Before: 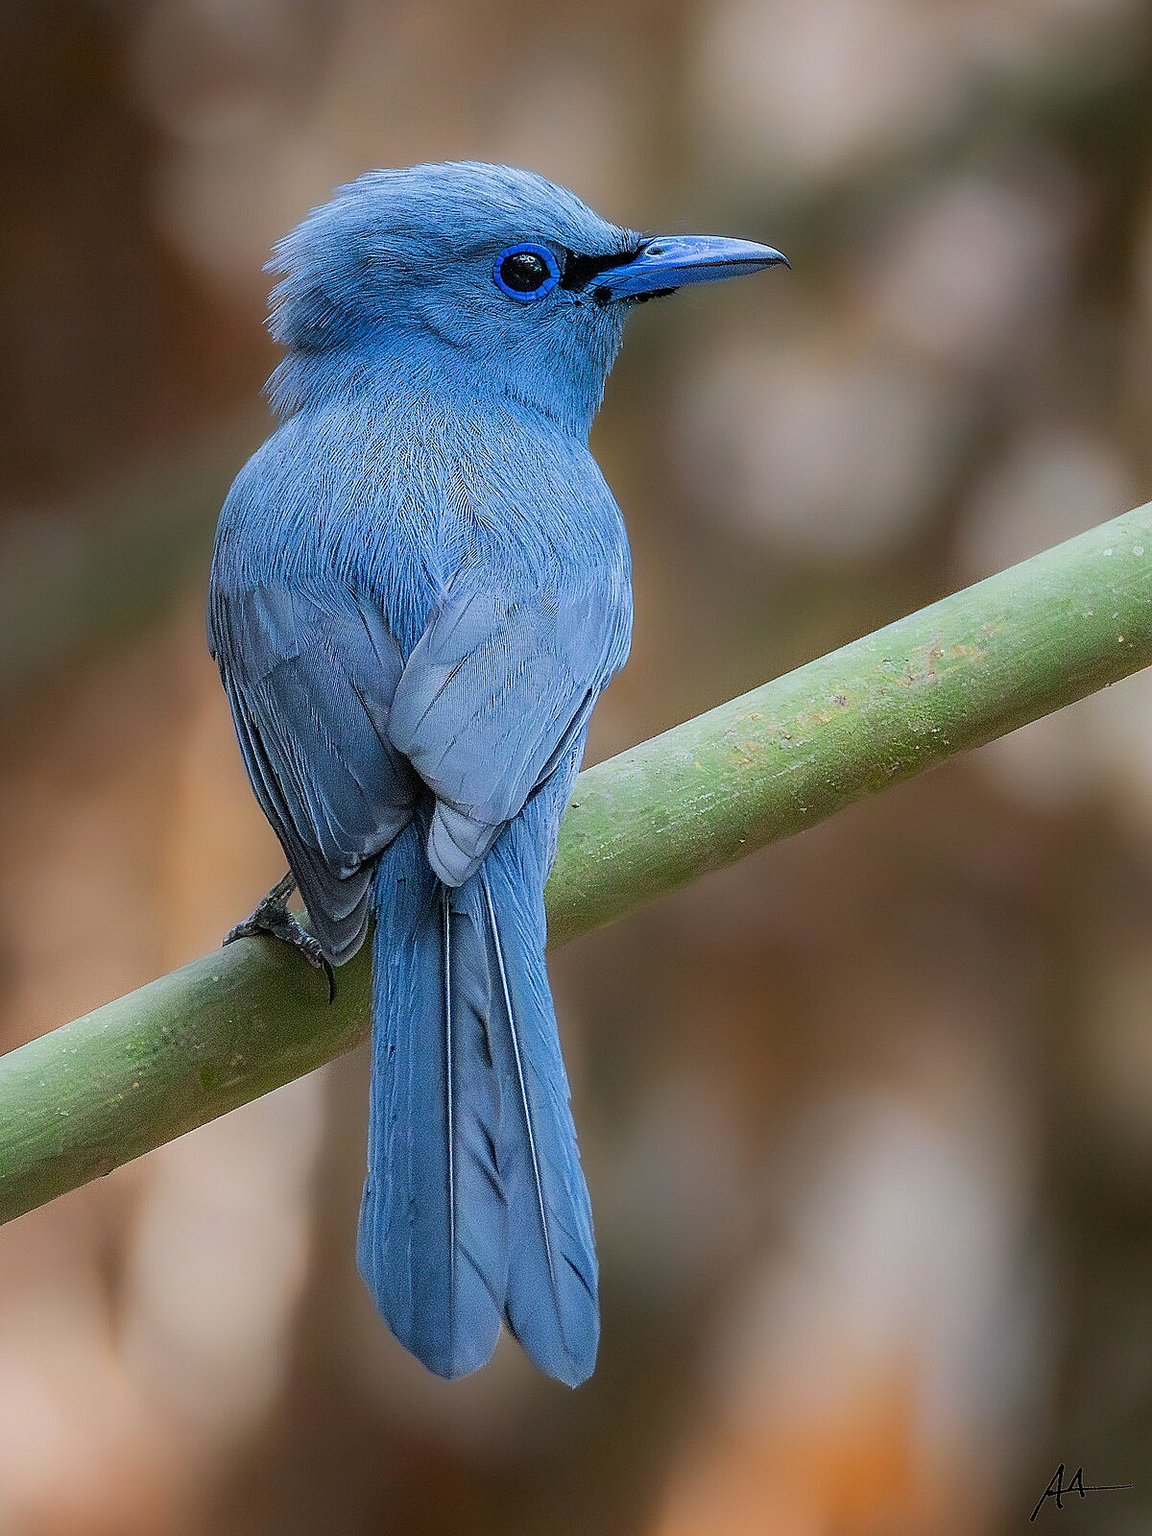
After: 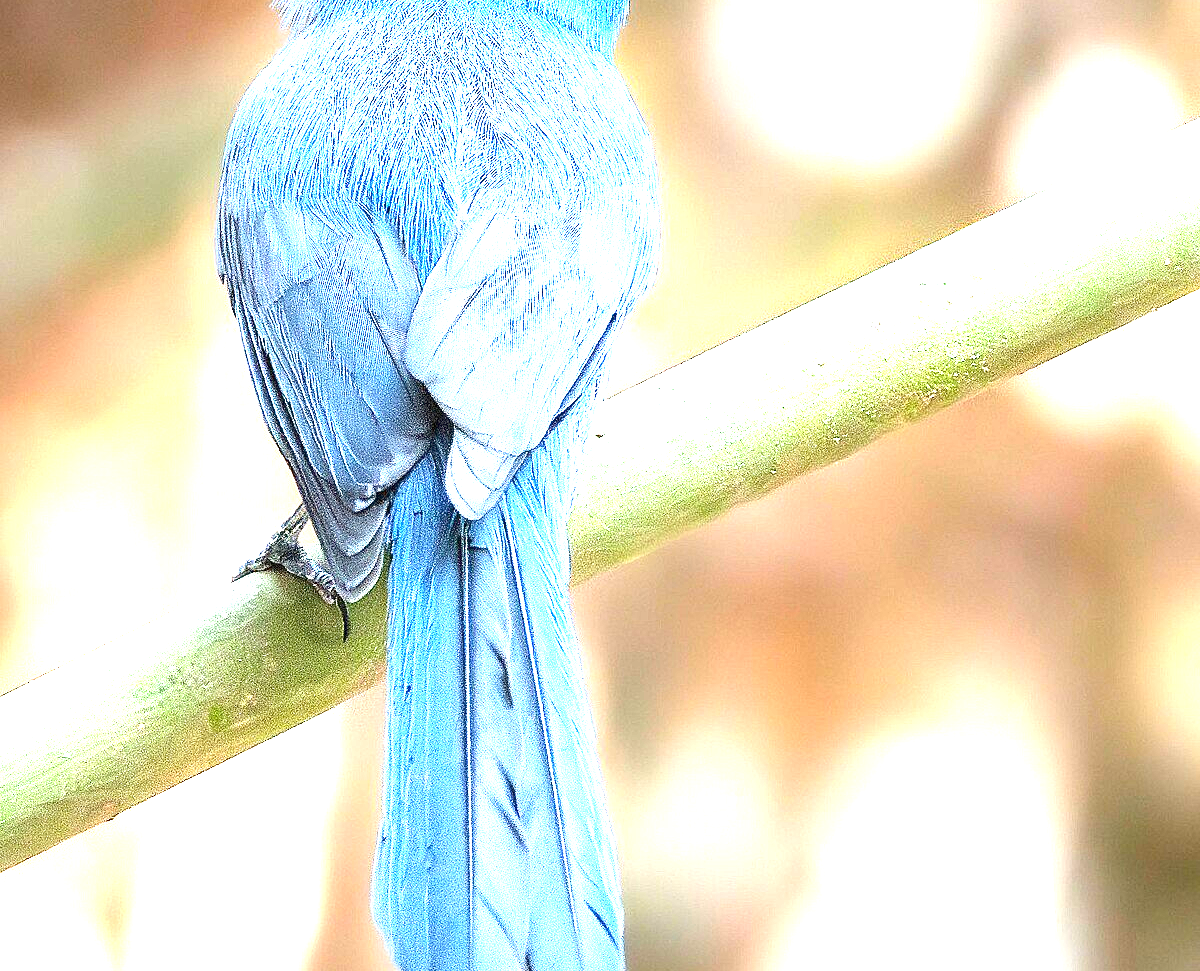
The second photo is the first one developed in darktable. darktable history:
crop and rotate: top 25.357%, bottom 13.942%
tone equalizer: on, module defaults
exposure: exposure 3 EV, compensate highlight preservation false
